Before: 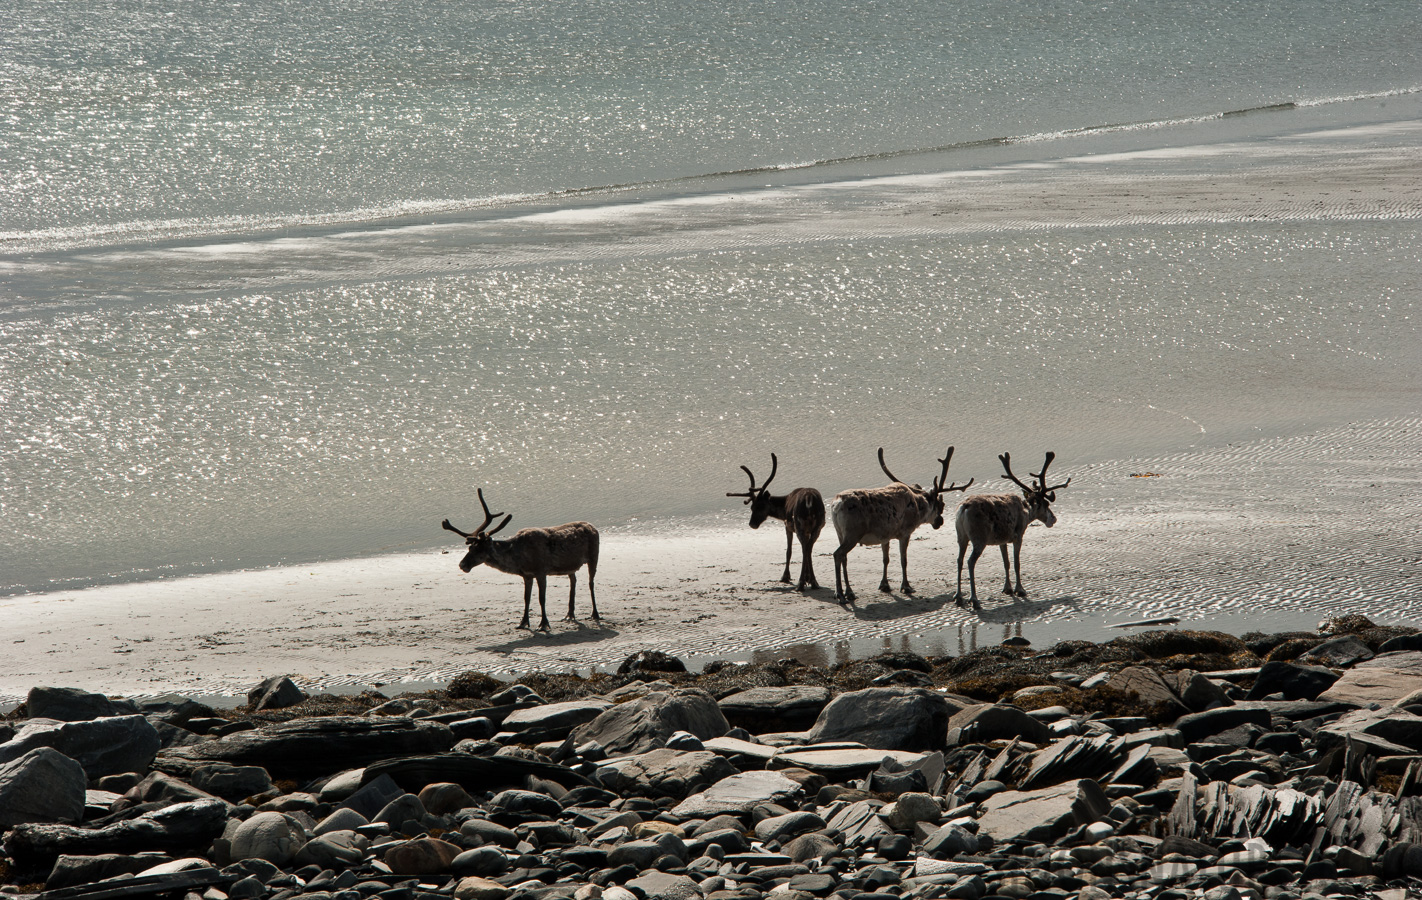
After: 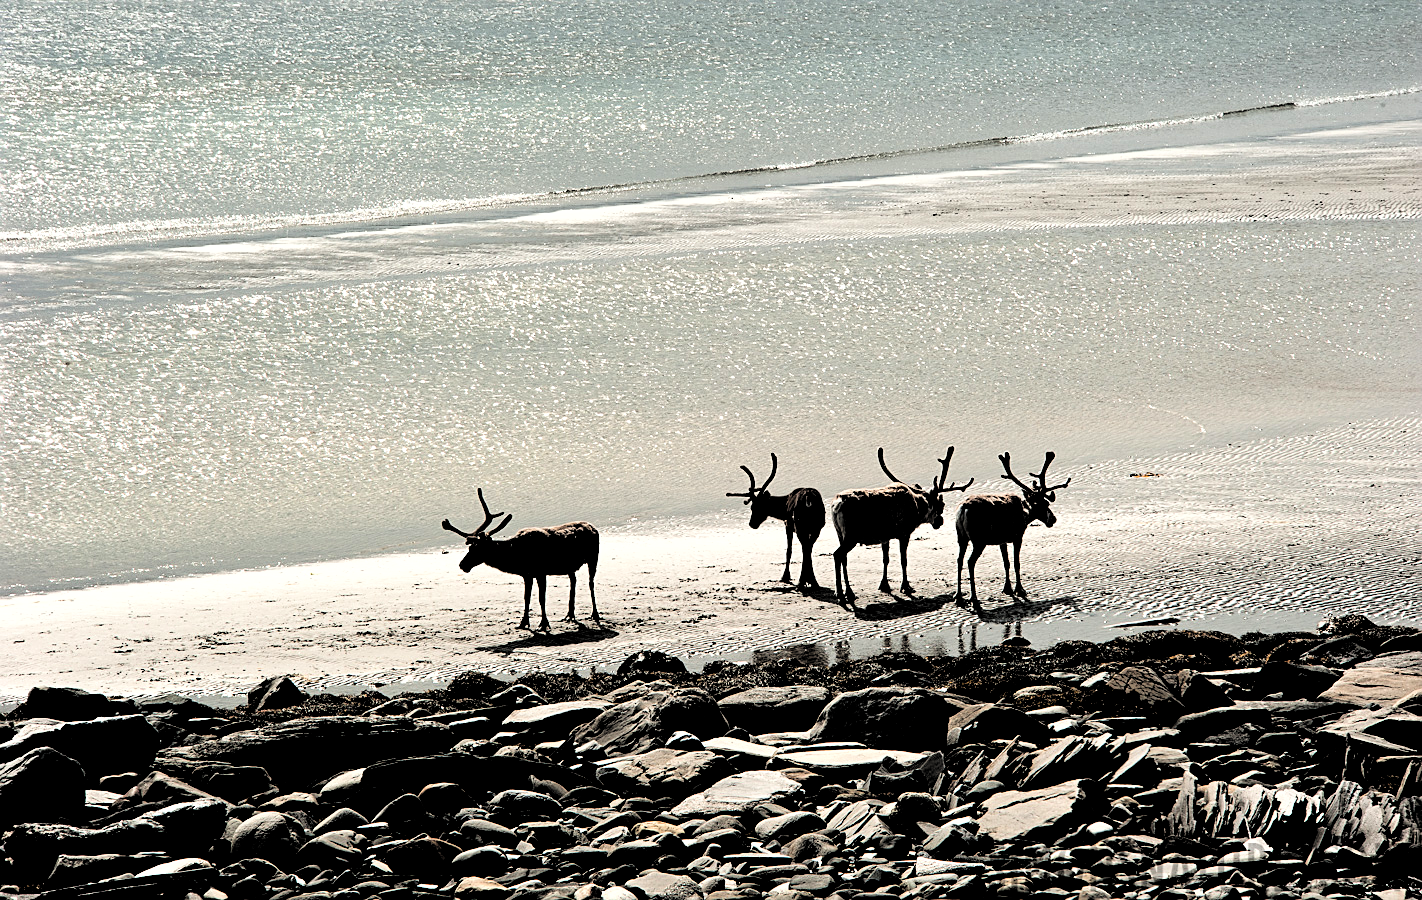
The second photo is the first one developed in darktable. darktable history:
filmic rgb: middle gray luminance 13.55%, black relative exposure -1.97 EV, white relative exposure 3.1 EV, threshold 6 EV, target black luminance 0%, hardness 1.79, latitude 59.23%, contrast 1.728, highlights saturation mix 5%, shadows ↔ highlights balance -37.52%, add noise in highlights 0, color science v3 (2019), use custom middle-gray values true, iterations of high-quality reconstruction 0, contrast in highlights soft, enable highlight reconstruction true
sharpen: on, module defaults
tone equalizer: on, module defaults
exposure: exposure 0.128 EV, compensate highlight preservation false
